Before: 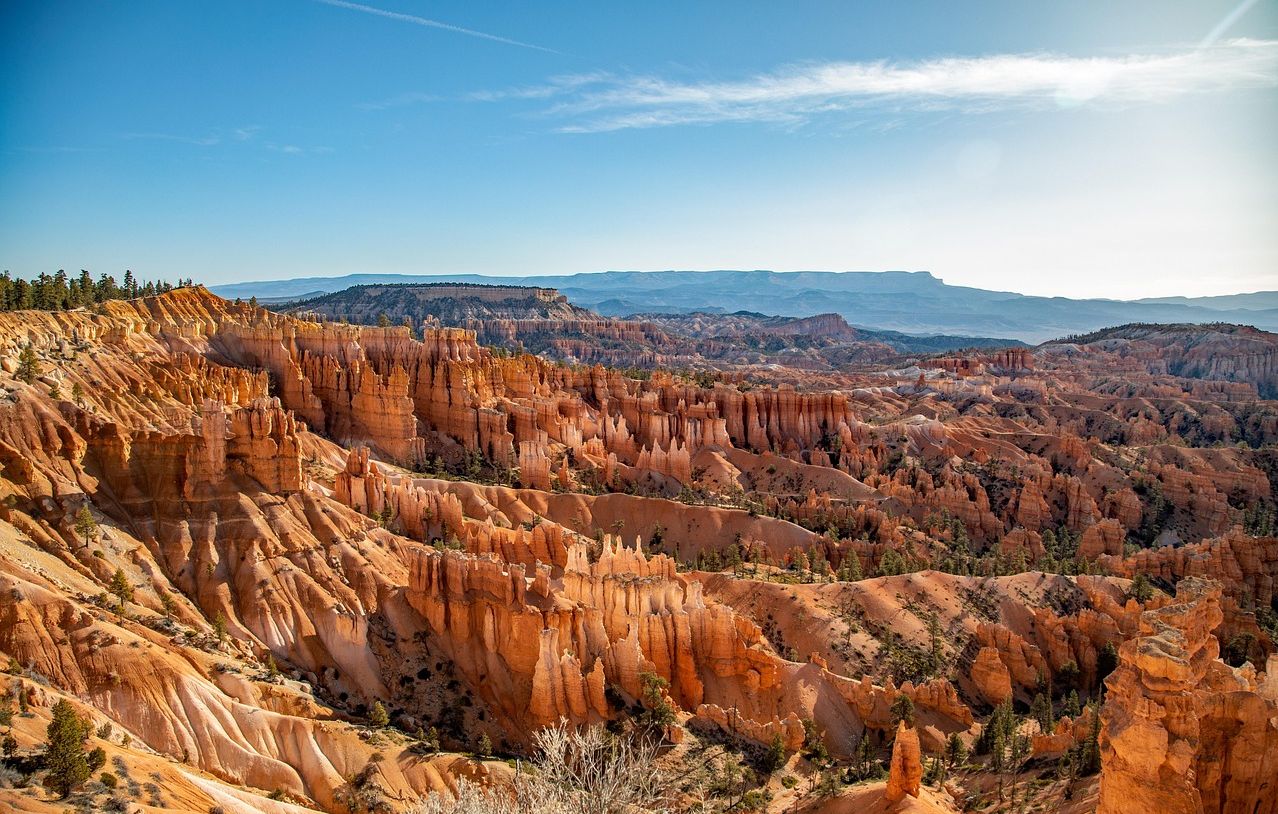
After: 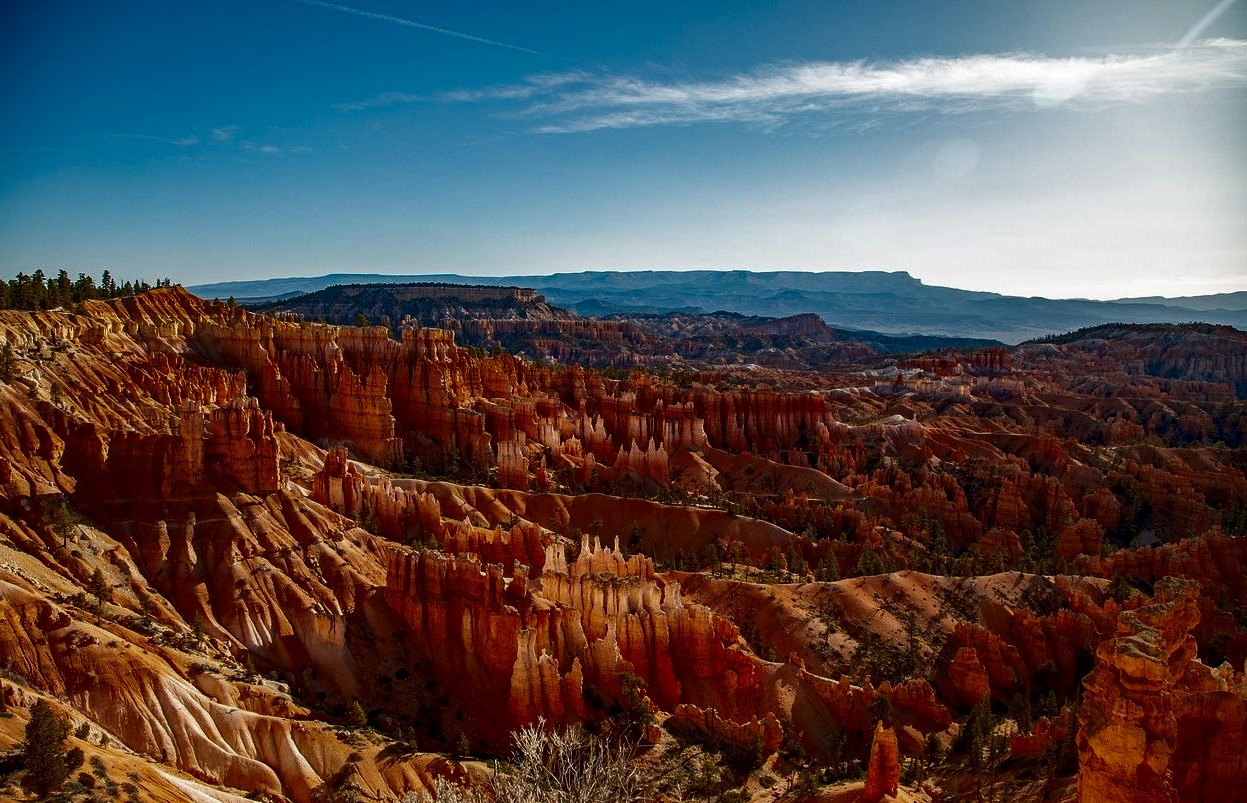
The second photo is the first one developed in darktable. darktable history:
crop and rotate: left 1.774%, right 0.633%, bottom 1.28%
contrast brightness saturation: brightness -0.52
